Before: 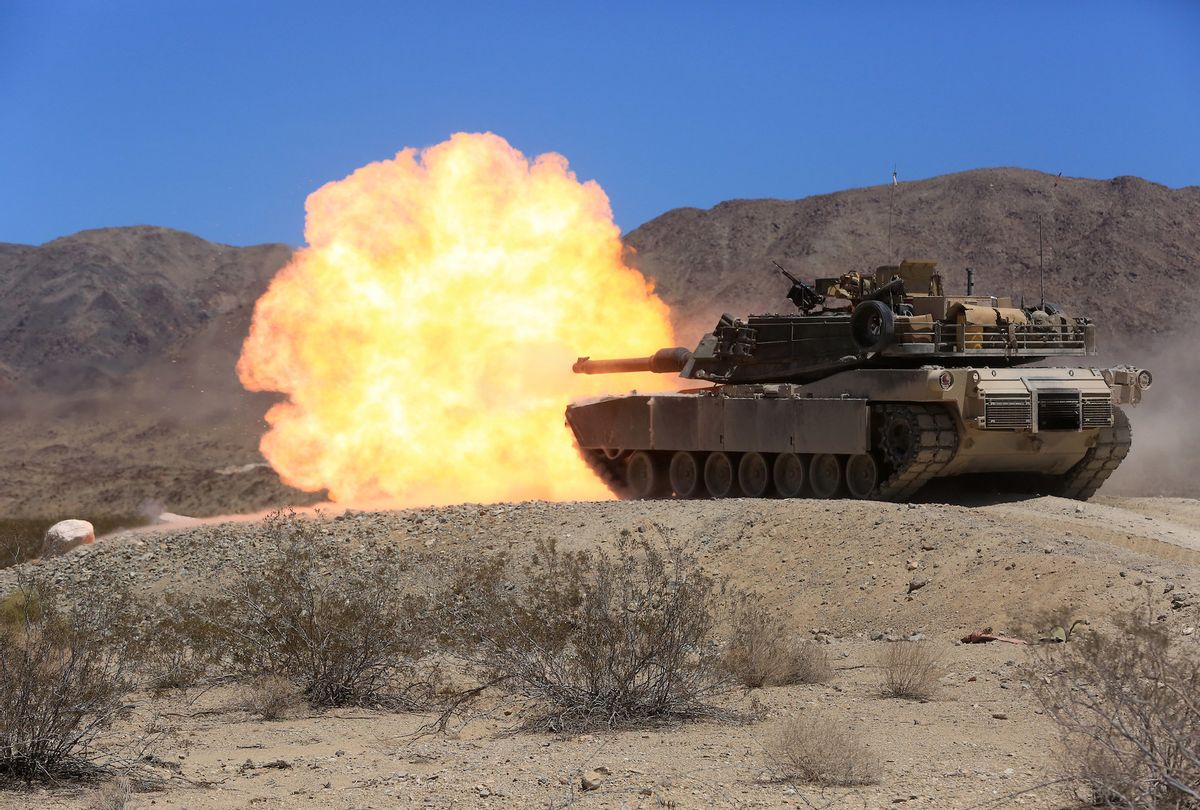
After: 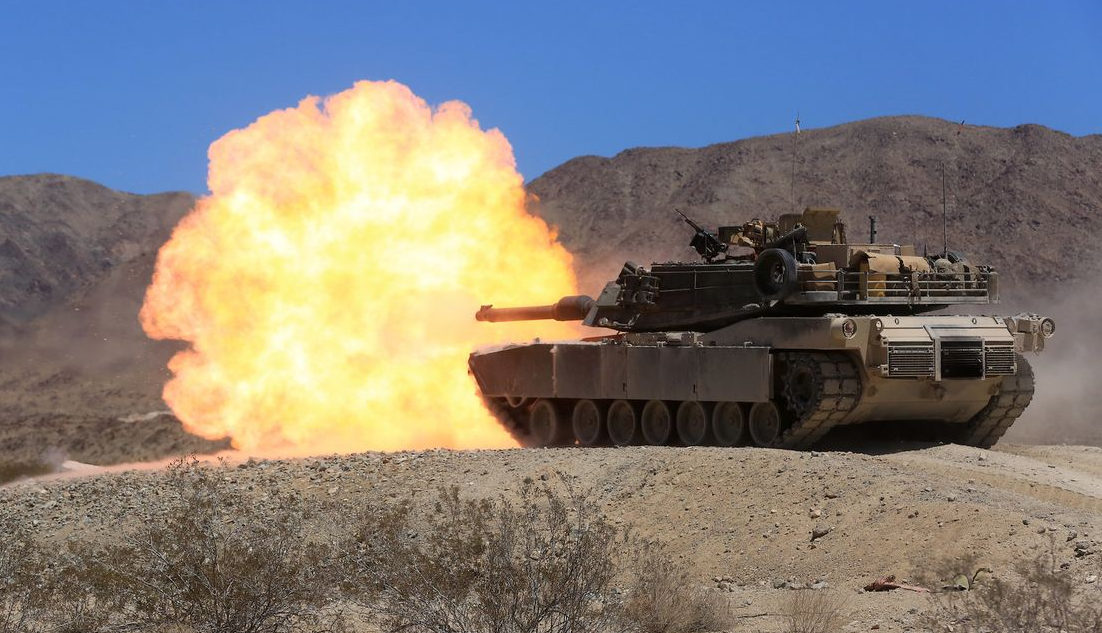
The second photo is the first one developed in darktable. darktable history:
crop: left 8.104%, top 6.541%, bottom 15.261%
